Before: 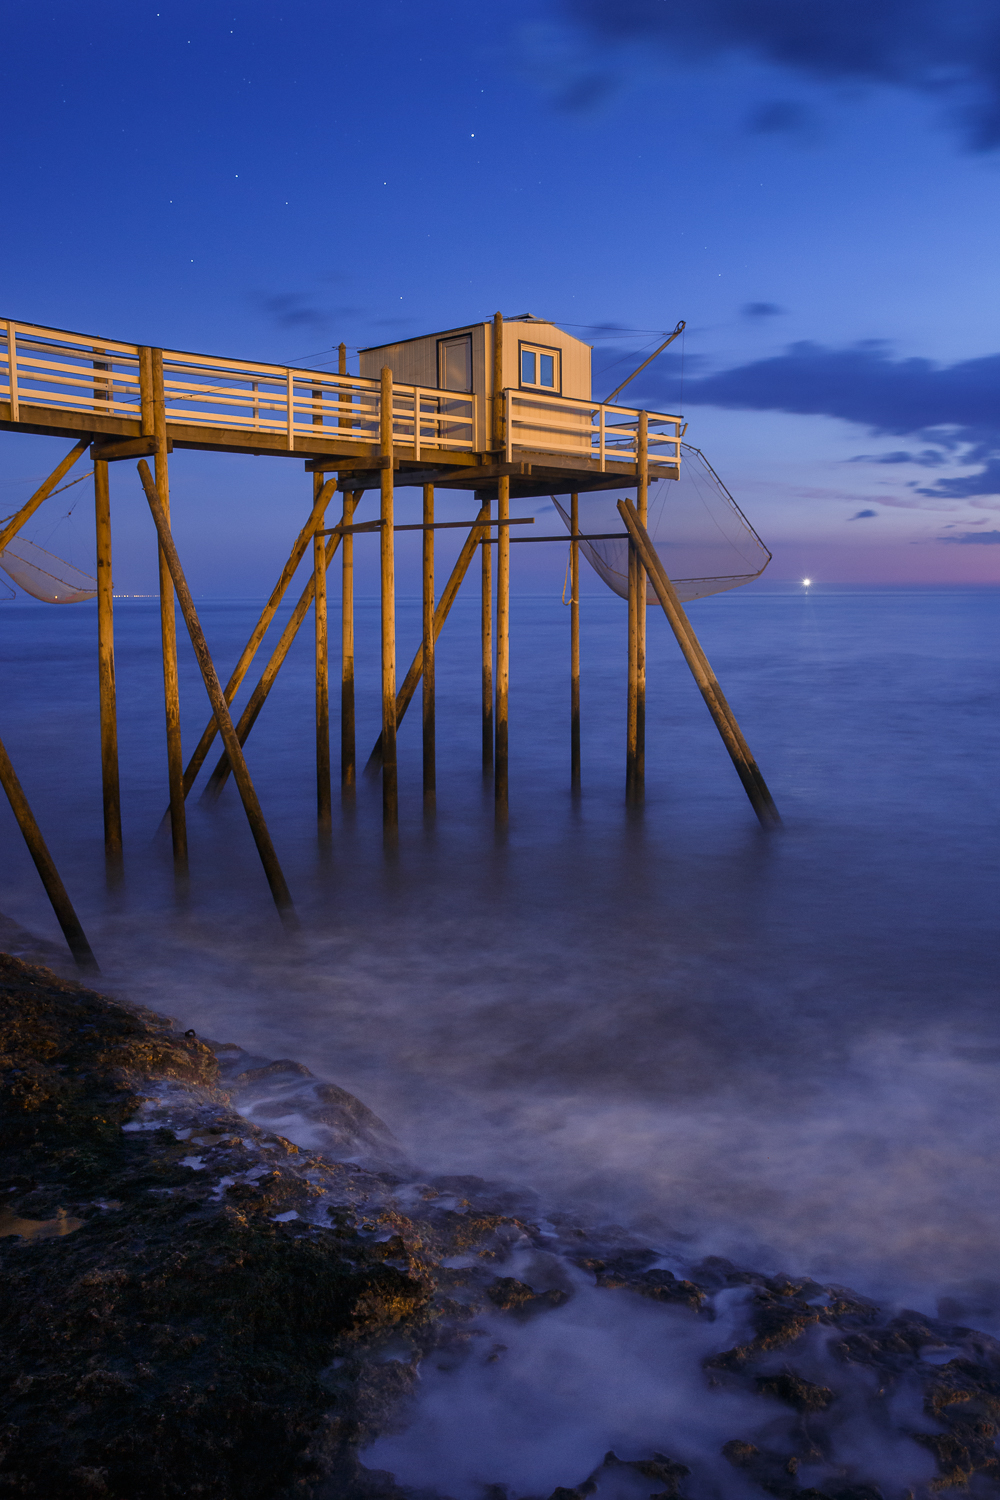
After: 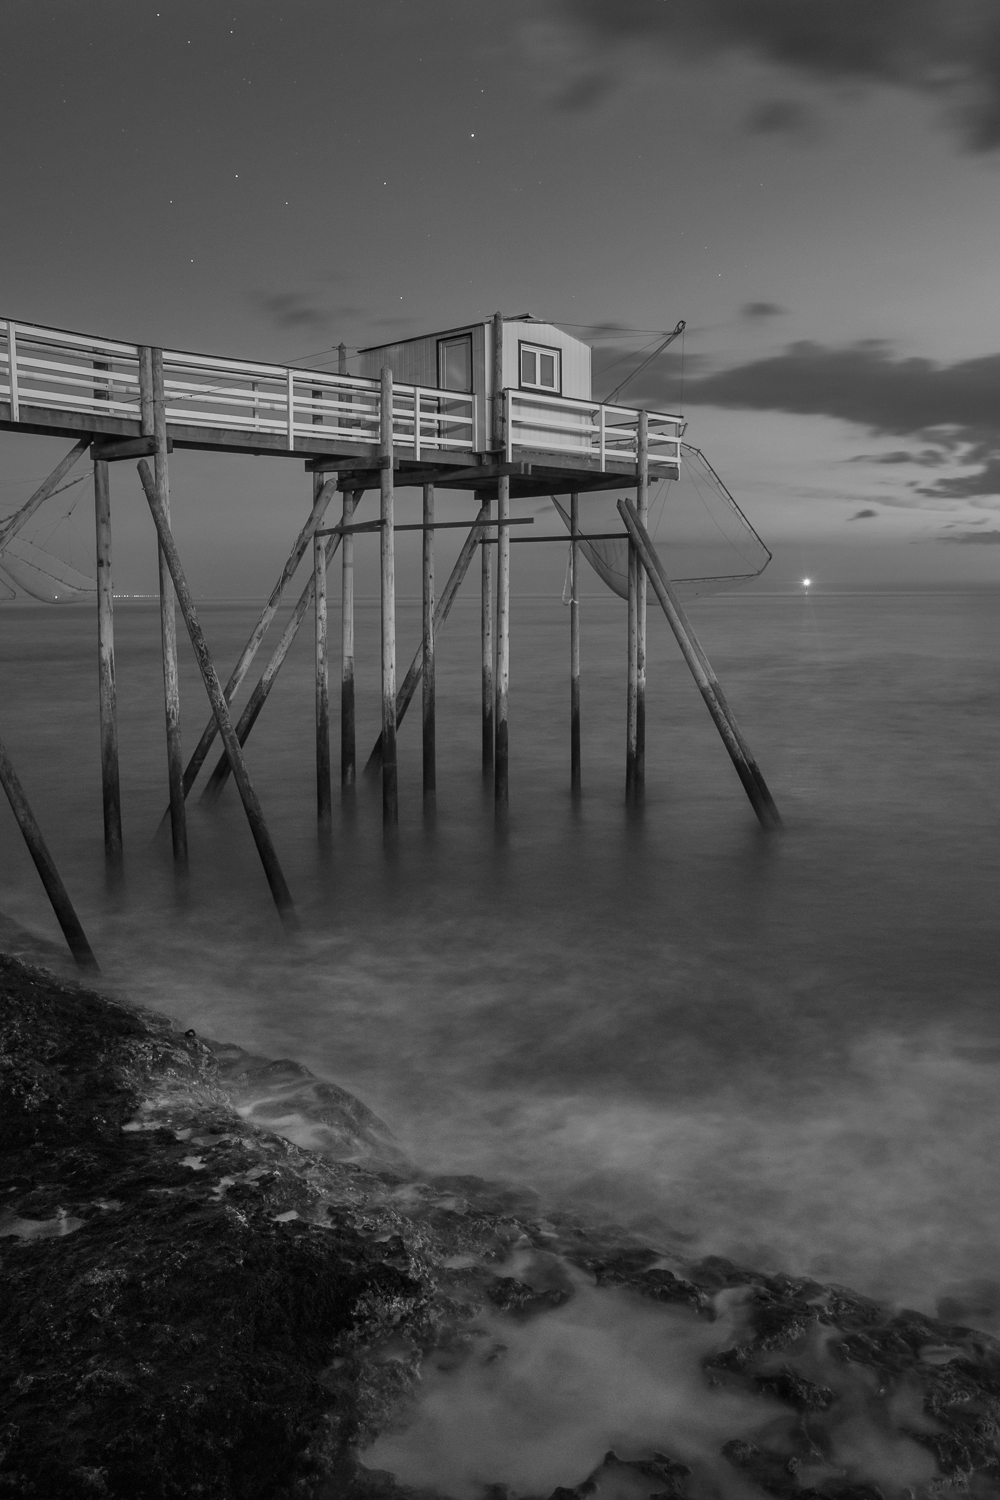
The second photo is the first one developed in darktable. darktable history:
monochrome: size 3.1
shadows and highlights: shadows 43.71, white point adjustment -1.46, soften with gaussian
